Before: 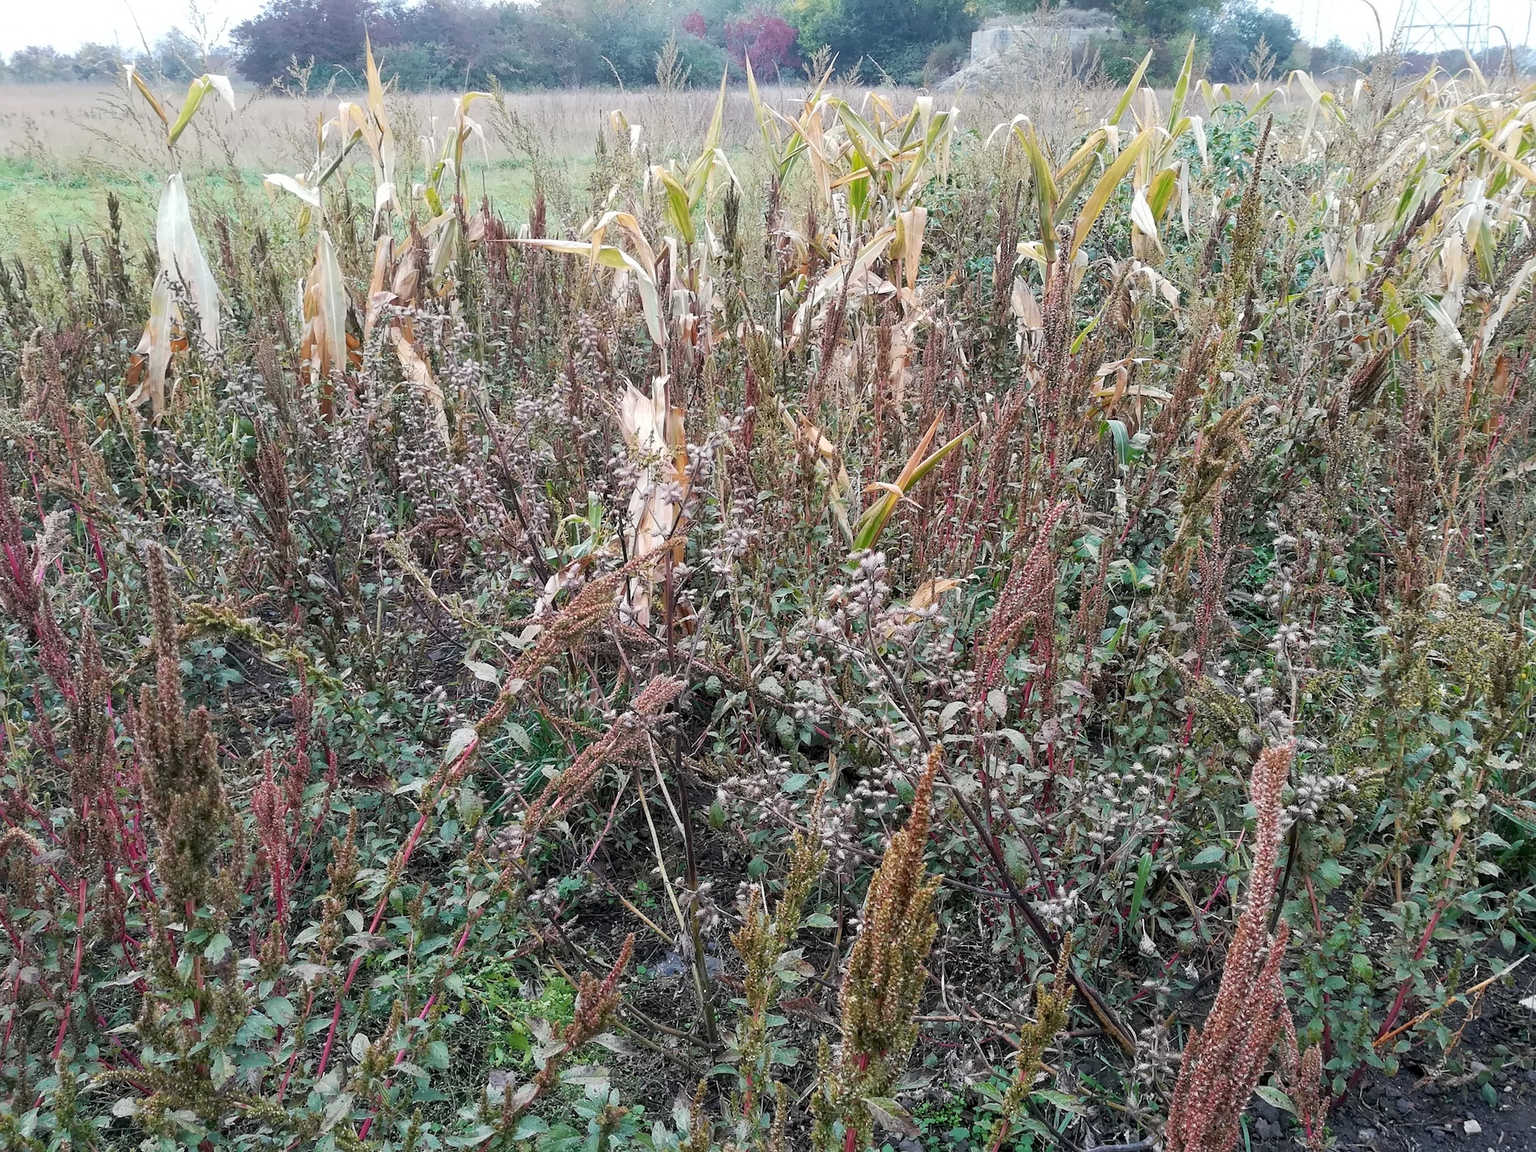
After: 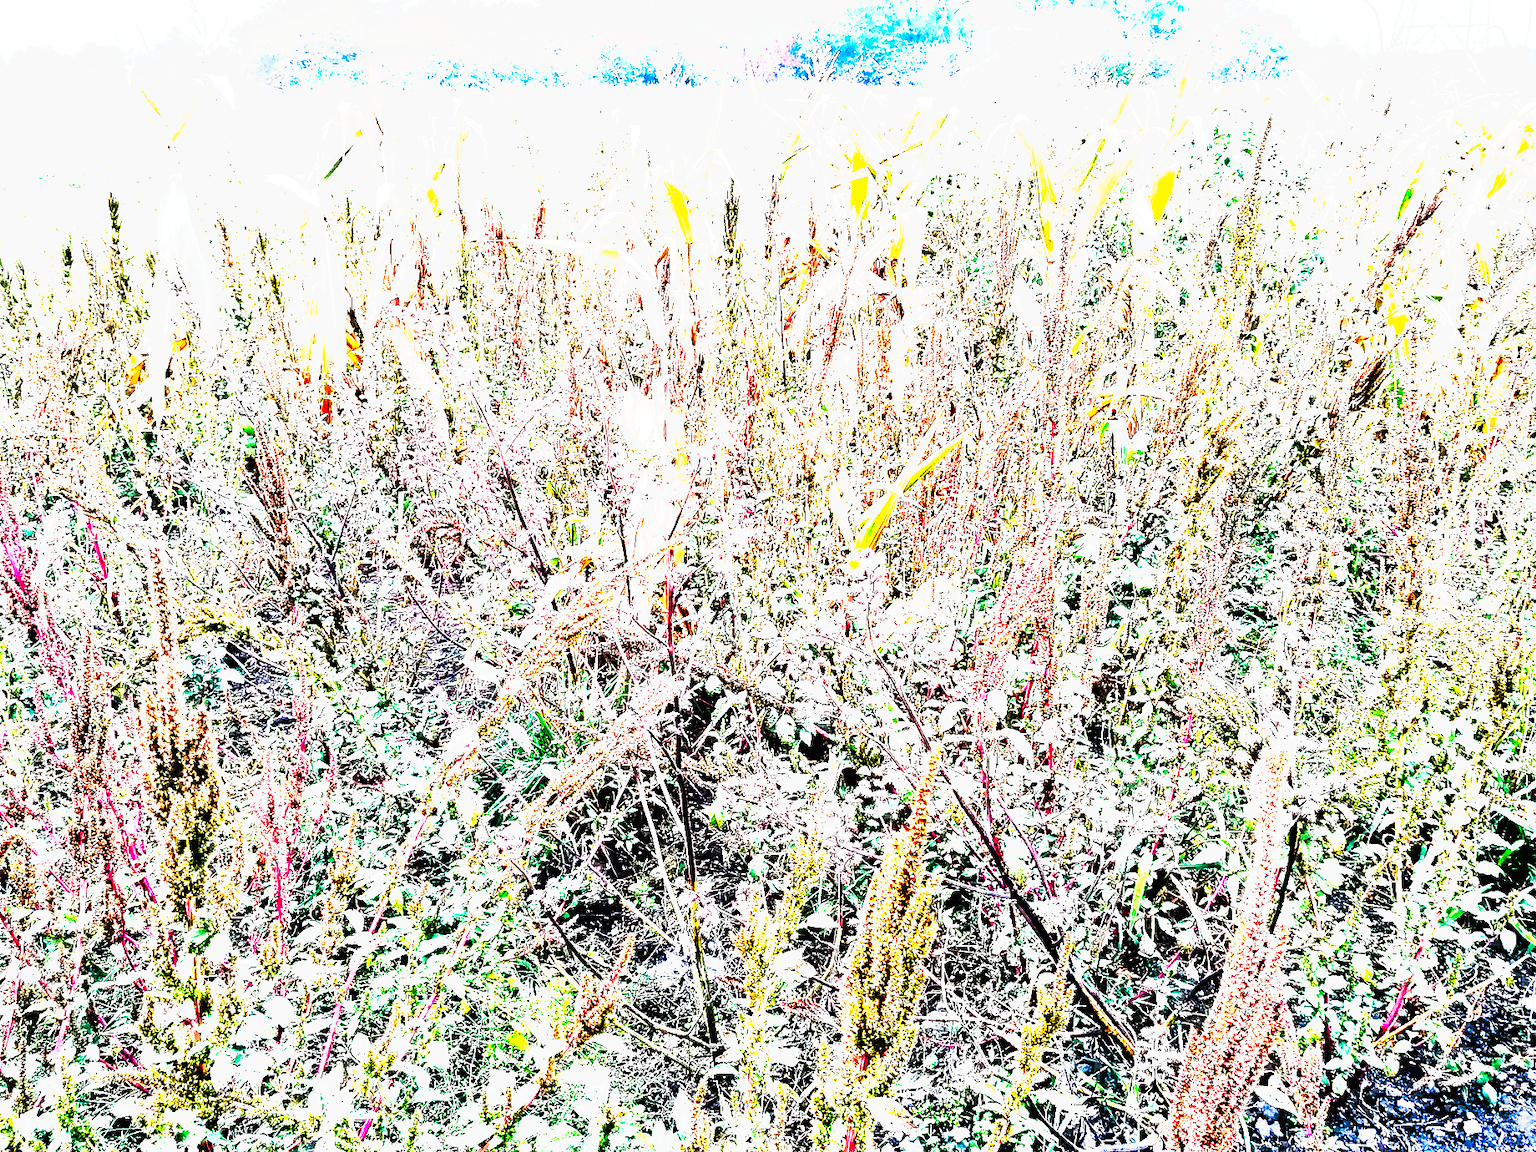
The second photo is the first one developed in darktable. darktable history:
tone equalizer: -7 EV 0.15 EV, -6 EV 0.6 EV, -5 EV 1.15 EV, -4 EV 1.33 EV, -3 EV 1.15 EV, -2 EV 0.6 EV, -1 EV 0.15 EV, mask exposure compensation -0.5 EV
base curve: curves: ch0 [(0.065, 0.026) (0.236, 0.358) (0.53, 0.546) (0.777, 0.841) (0.924, 0.992)], preserve colors average RGB
tone curve: curves: ch0 [(0, 0) (0.003, 0.001) (0.011, 0.003) (0.025, 0.003) (0.044, 0.003) (0.069, 0.003) (0.1, 0.006) (0.136, 0.007) (0.177, 0.009) (0.224, 0.007) (0.277, 0.026) (0.335, 0.126) (0.399, 0.254) (0.468, 0.493) (0.543, 0.892) (0.623, 0.984) (0.709, 0.979) (0.801, 0.979) (0.898, 0.982) (1, 1)], preserve colors none
